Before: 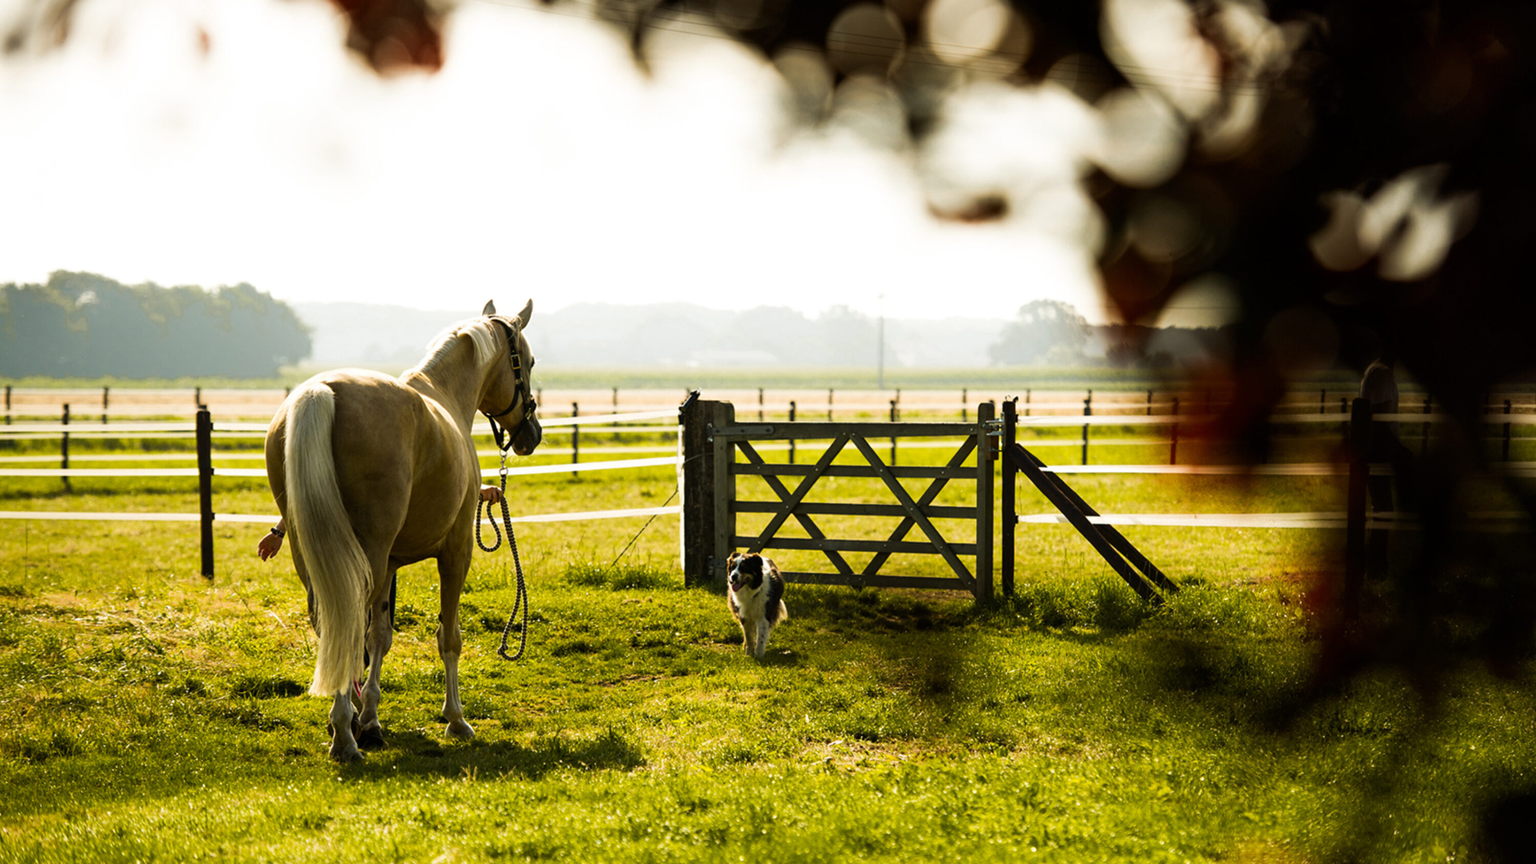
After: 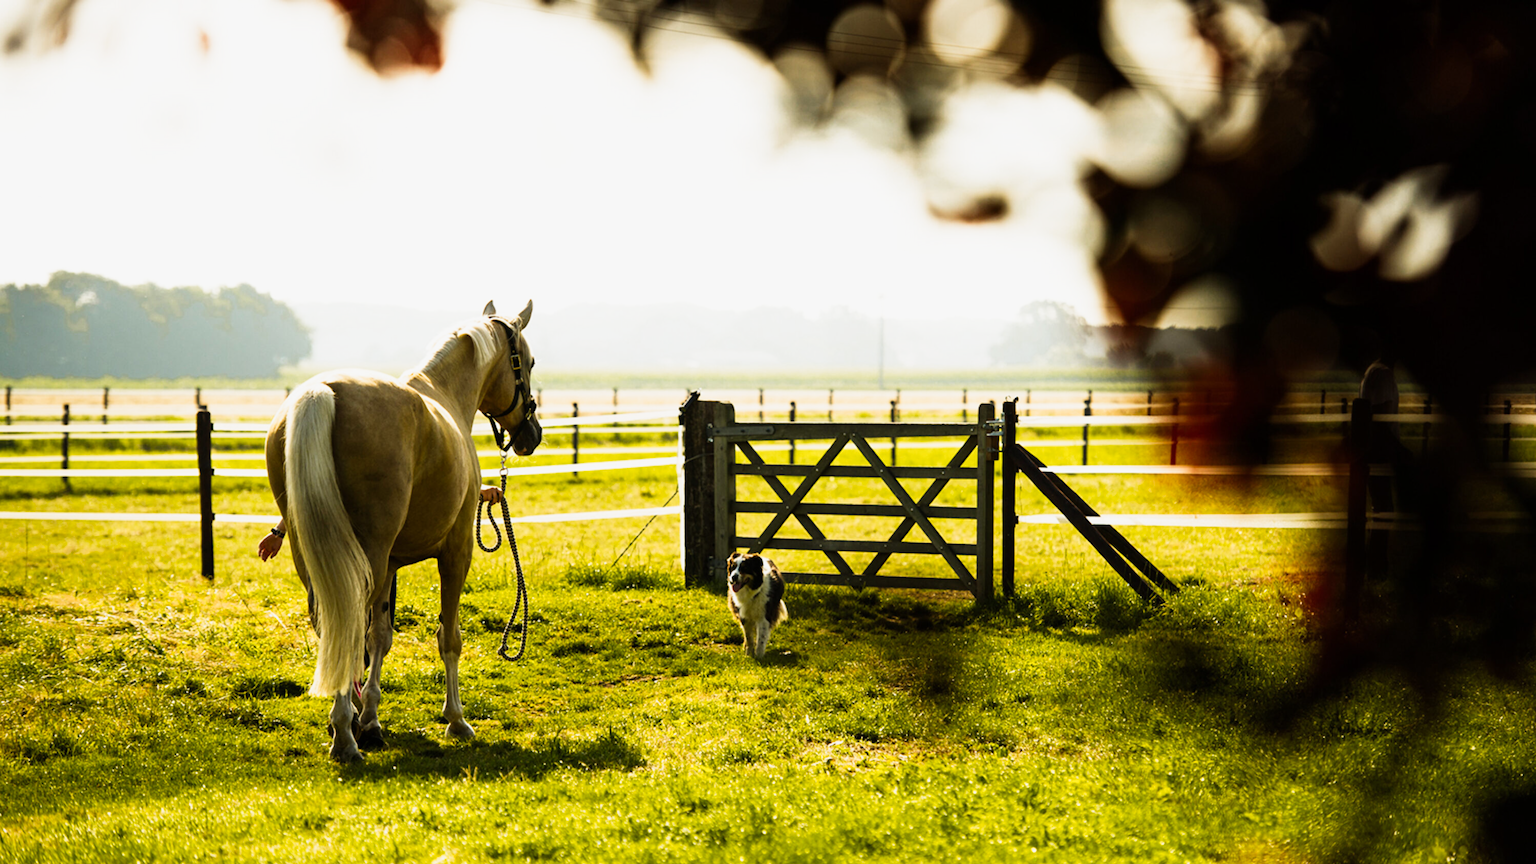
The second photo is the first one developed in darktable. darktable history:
tone curve: curves: ch0 [(0, 0) (0.091, 0.075) (0.409, 0.457) (0.733, 0.82) (0.844, 0.908) (0.909, 0.942) (1, 0.973)]; ch1 [(0, 0) (0.437, 0.404) (0.5, 0.5) (0.529, 0.556) (0.58, 0.606) (0.616, 0.654) (1, 1)]; ch2 [(0, 0) (0.442, 0.415) (0.5, 0.5) (0.535, 0.557) (0.585, 0.62) (1, 1)], preserve colors none
